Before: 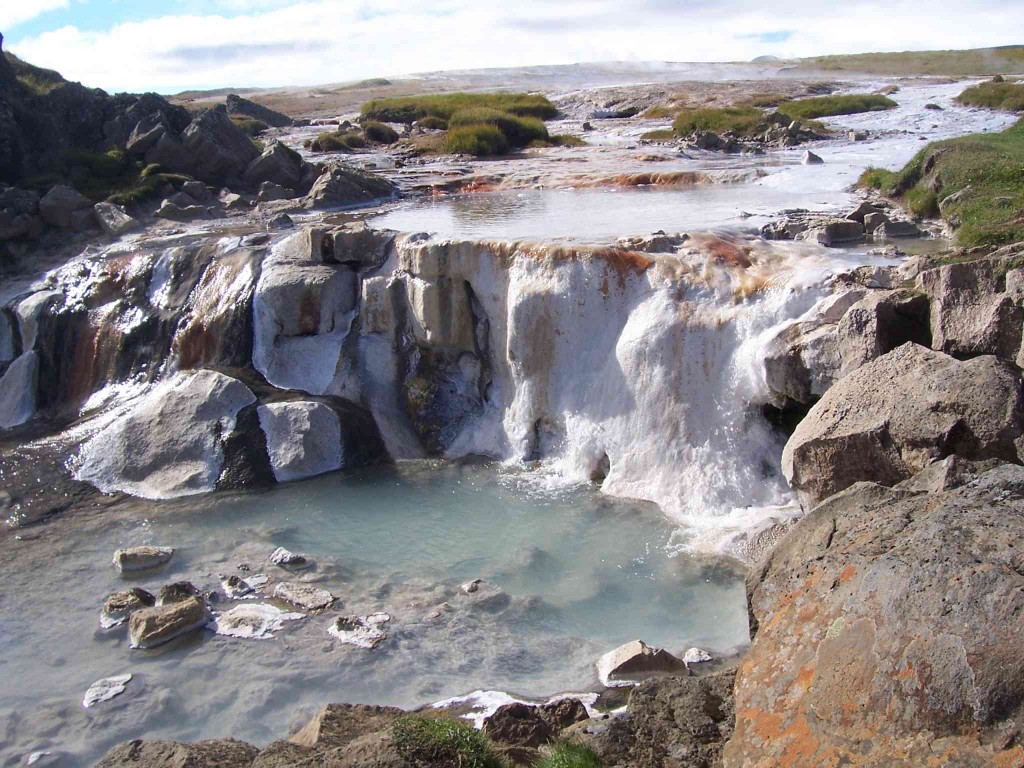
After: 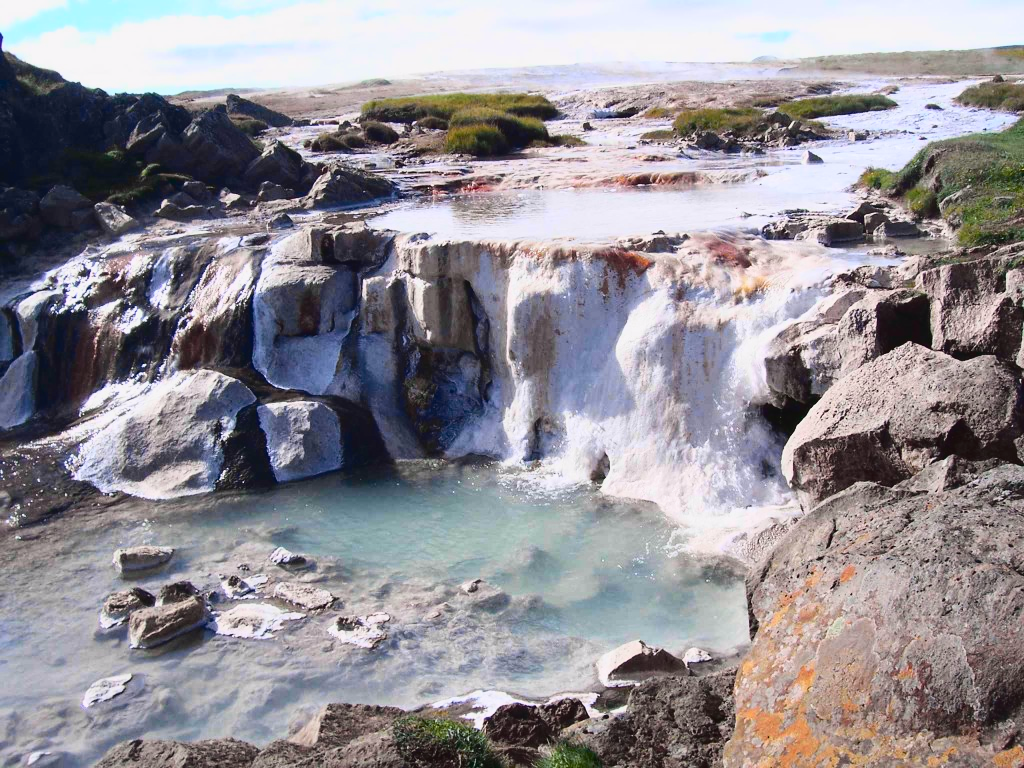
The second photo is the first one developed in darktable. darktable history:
tone curve: curves: ch0 [(0, 0.031) (0.139, 0.084) (0.311, 0.278) (0.495, 0.544) (0.718, 0.816) (0.841, 0.909) (1, 0.967)]; ch1 [(0, 0) (0.272, 0.249) (0.388, 0.385) (0.469, 0.456) (0.495, 0.497) (0.538, 0.545) (0.578, 0.595) (0.707, 0.778) (1, 1)]; ch2 [(0, 0) (0.125, 0.089) (0.353, 0.329) (0.443, 0.408) (0.502, 0.499) (0.557, 0.531) (0.608, 0.631) (1, 1)], color space Lab, independent channels, preserve colors none
